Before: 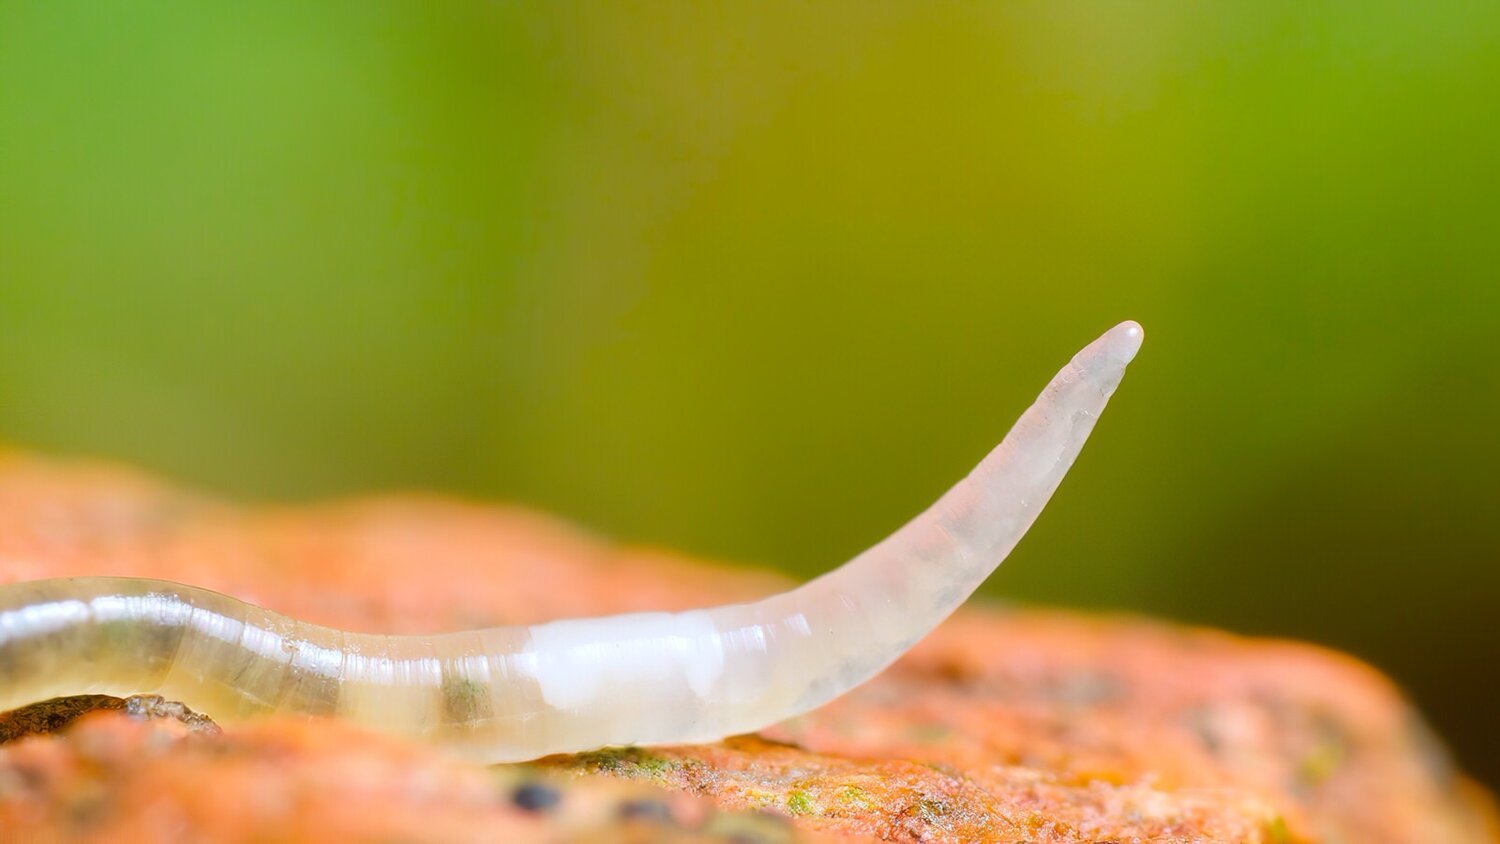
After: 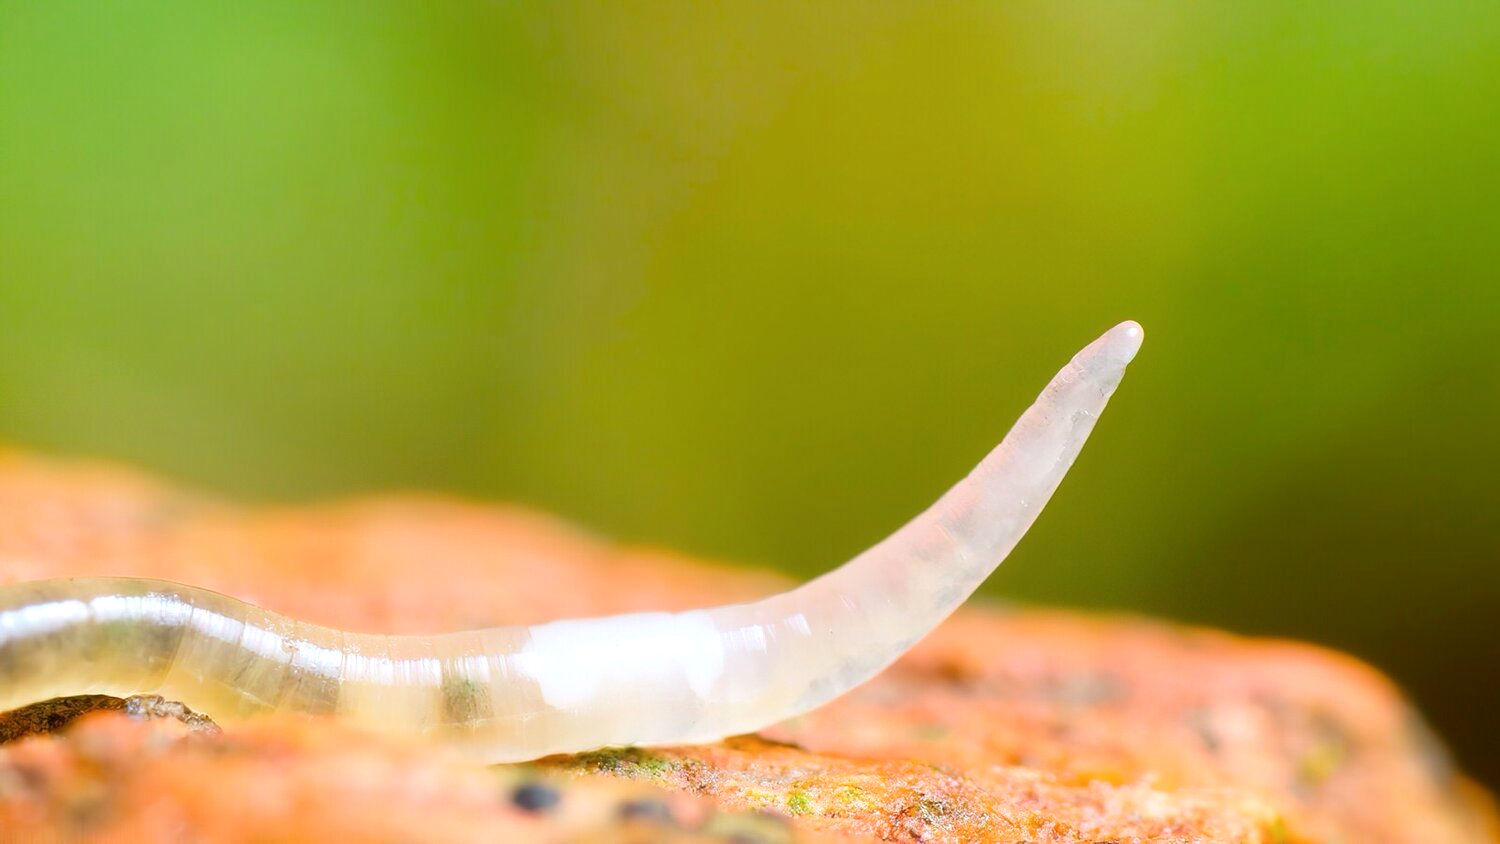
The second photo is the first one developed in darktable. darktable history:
exposure: exposure 0.2 EV, compensate highlight preservation false
shadows and highlights: shadows -30, highlights 30
